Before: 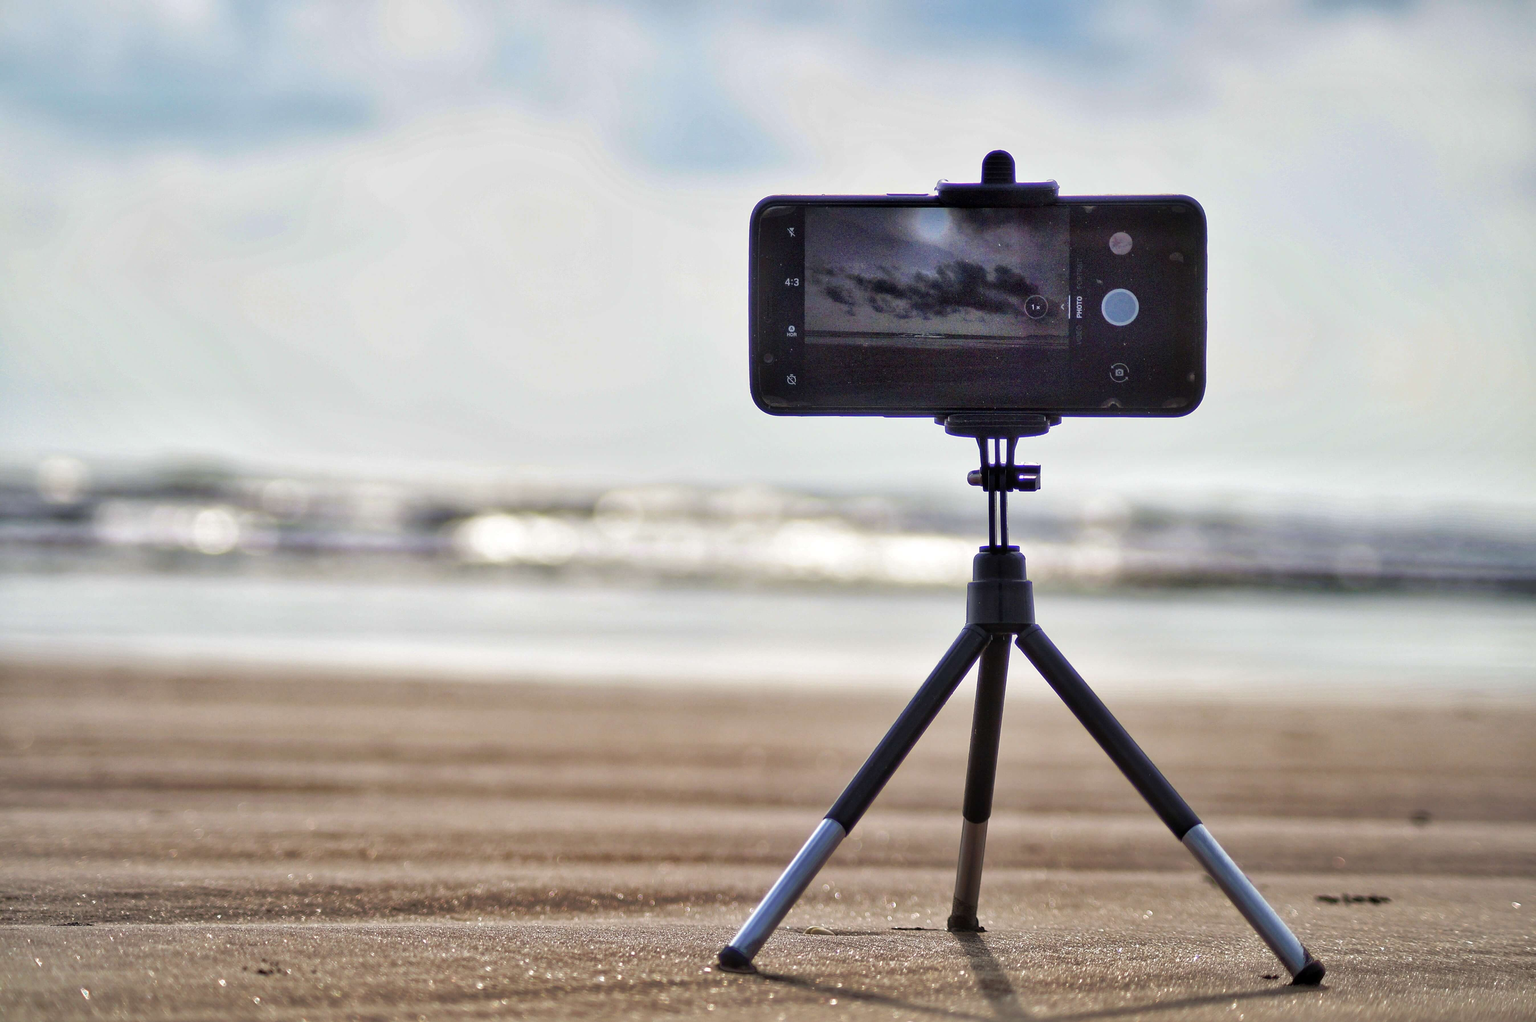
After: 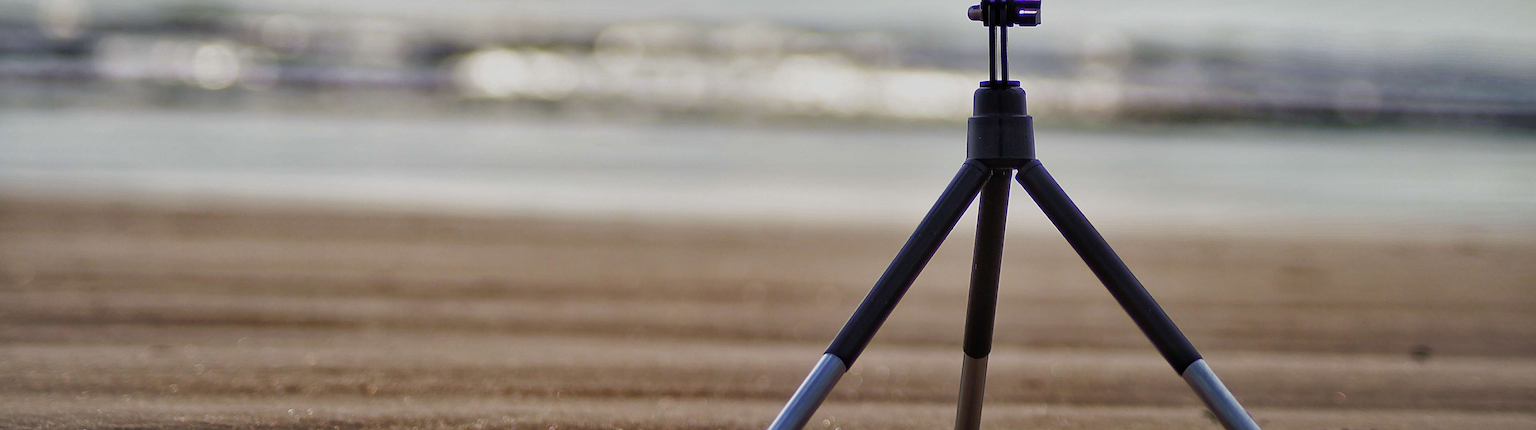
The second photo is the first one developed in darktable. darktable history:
sharpen: radius 3.119
crop: top 45.551%, bottom 12.262%
color balance rgb: linear chroma grading › global chroma 6.48%, perceptual saturation grading › global saturation 12.96%, global vibrance 6.02%
exposure: exposure -0.582 EV, compensate highlight preservation false
